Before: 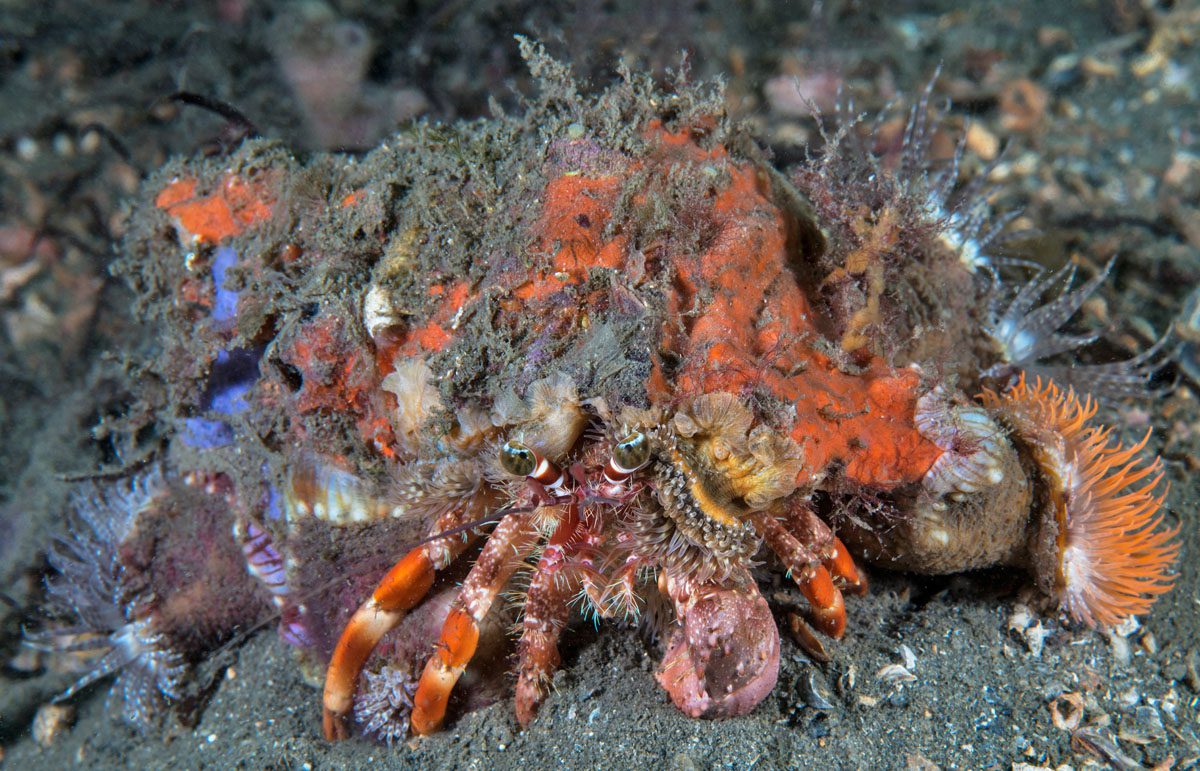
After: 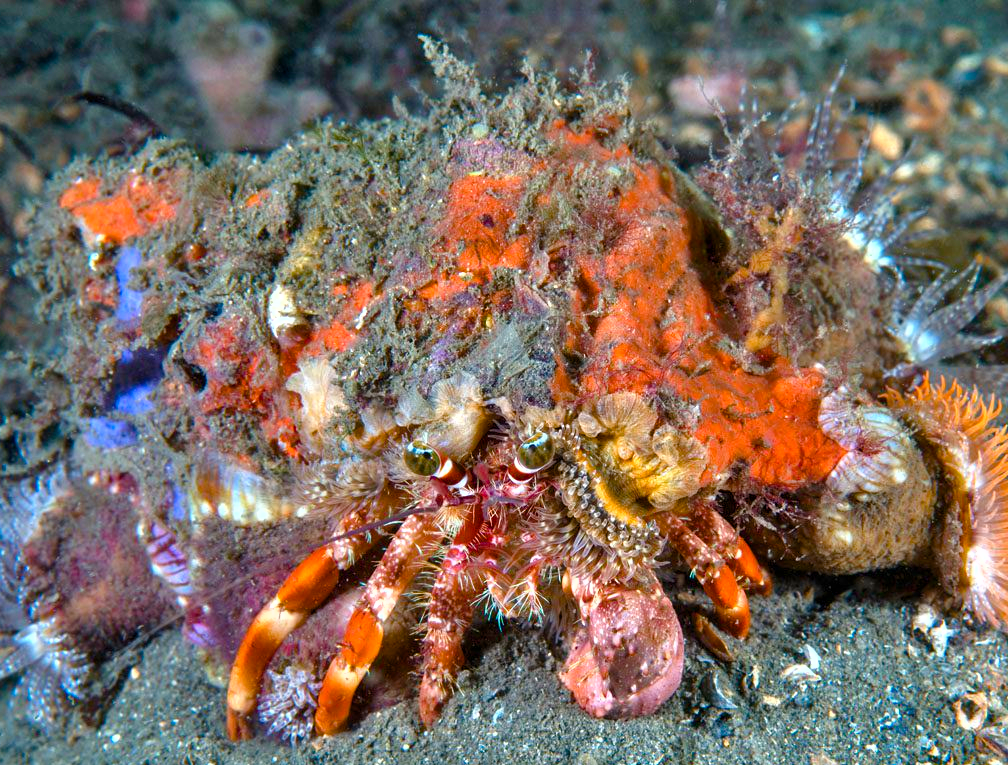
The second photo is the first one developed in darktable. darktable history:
crop: left 8.026%, right 7.374%
shadows and highlights: radius 125.46, shadows 30.51, highlights -30.51, low approximation 0.01, soften with gaussian
color balance rgb: linear chroma grading › shadows -2.2%, linear chroma grading › highlights -15%, linear chroma grading › global chroma -10%, linear chroma grading › mid-tones -10%, perceptual saturation grading › global saturation 45%, perceptual saturation grading › highlights -50%, perceptual saturation grading › shadows 30%, perceptual brilliance grading › global brilliance 18%, global vibrance 45%
